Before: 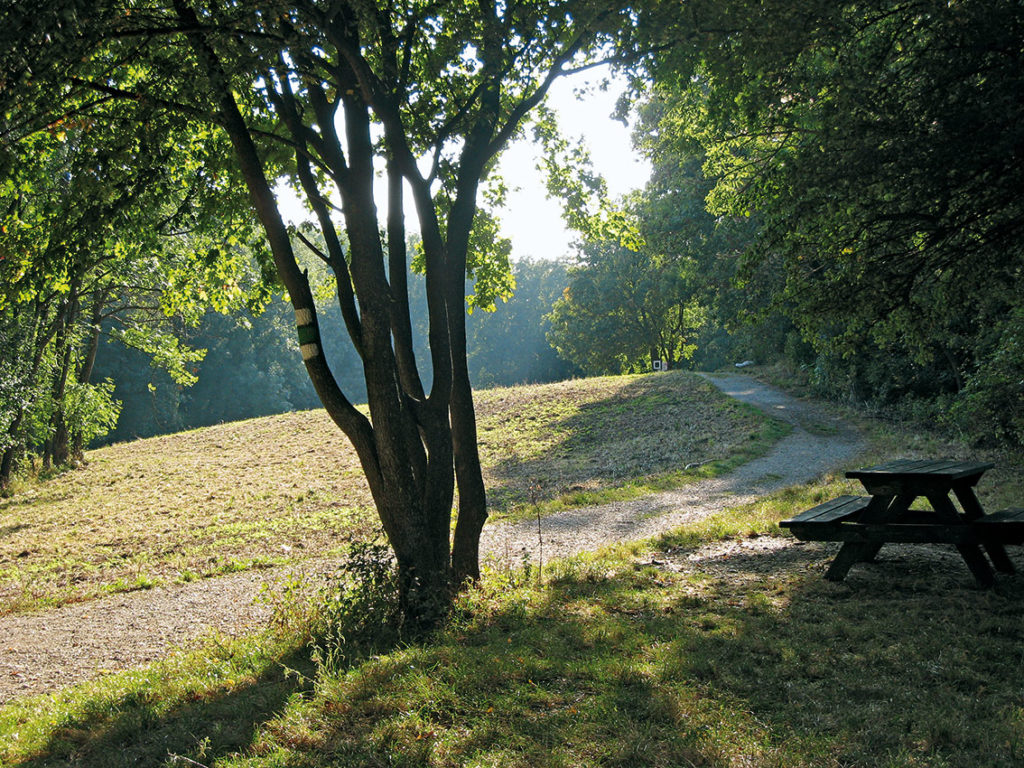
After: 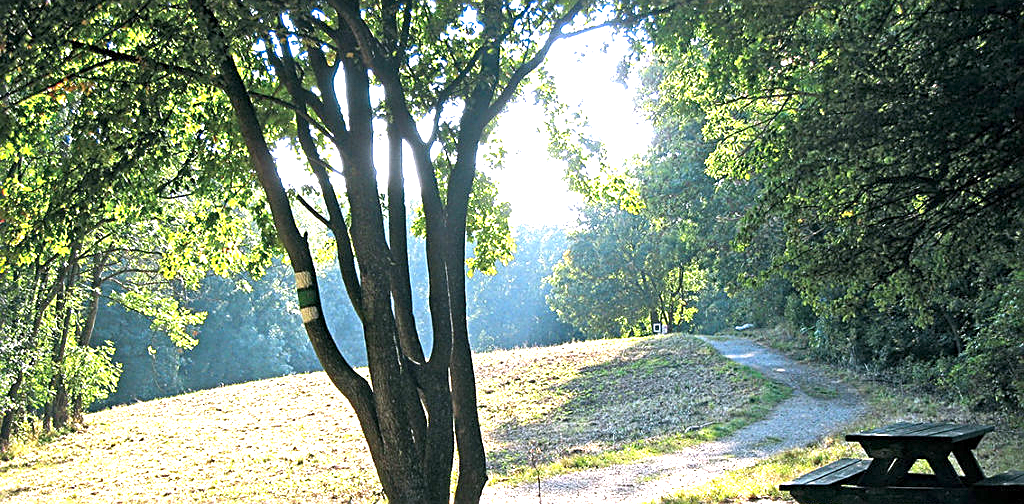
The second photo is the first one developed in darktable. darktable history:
crop and rotate: top 4.848%, bottom 29.503%
white balance: red 1.004, blue 1.096
exposure: exposure 1.5 EV, compensate highlight preservation false
sharpen: on, module defaults
